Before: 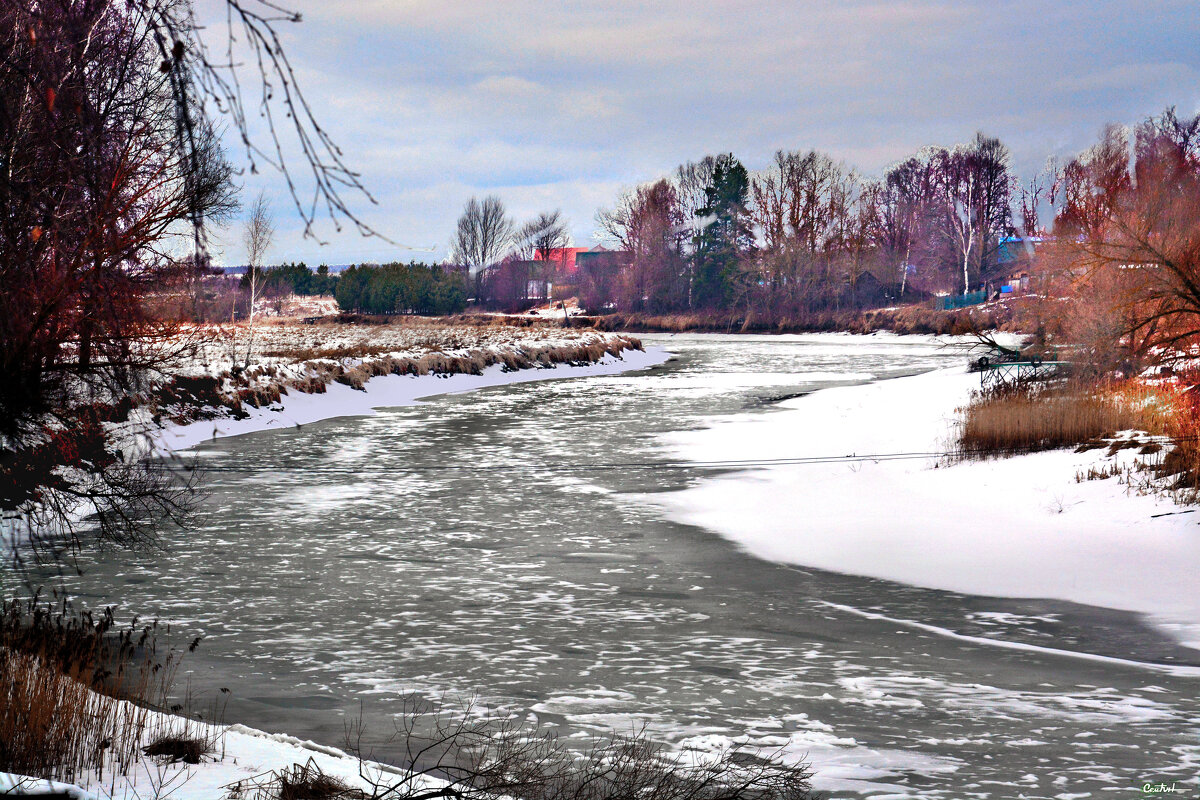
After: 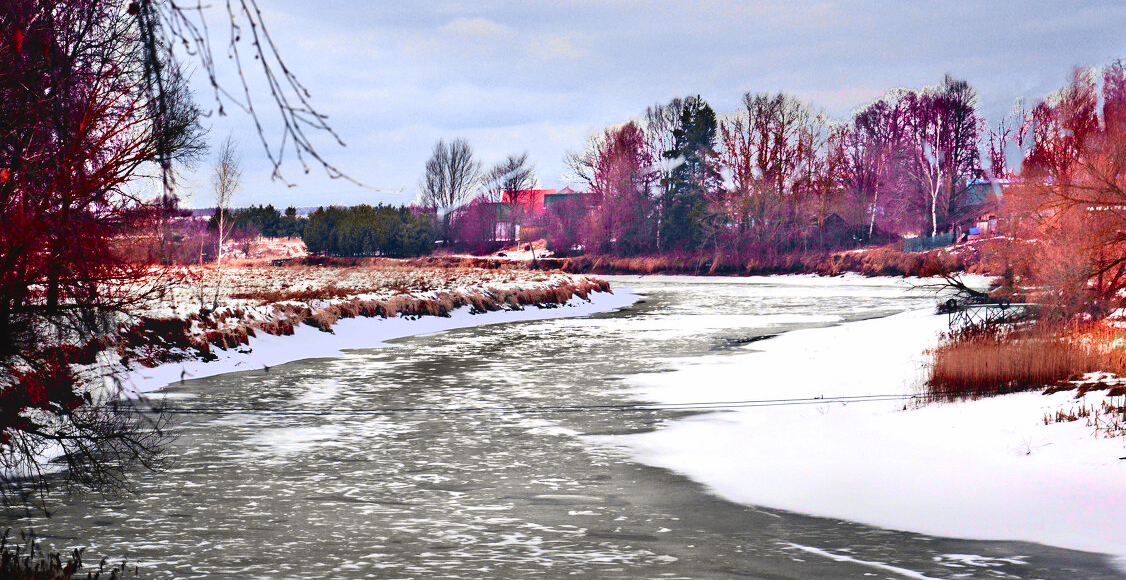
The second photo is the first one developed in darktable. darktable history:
tone curve: curves: ch0 [(0, 0.036) (0.119, 0.115) (0.466, 0.498) (0.715, 0.767) (0.817, 0.865) (1, 0.998)]; ch1 [(0, 0) (0.377, 0.424) (0.442, 0.491) (0.487, 0.498) (0.514, 0.512) (0.536, 0.577) (0.66, 0.724) (1, 1)]; ch2 [(0, 0) (0.38, 0.405) (0.463, 0.443) (0.492, 0.486) (0.526, 0.541) (0.578, 0.598) (1, 1)], color space Lab, independent channels, preserve colors none
crop: left 2.737%, top 7.287%, right 3.421%, bottom 20.179%
